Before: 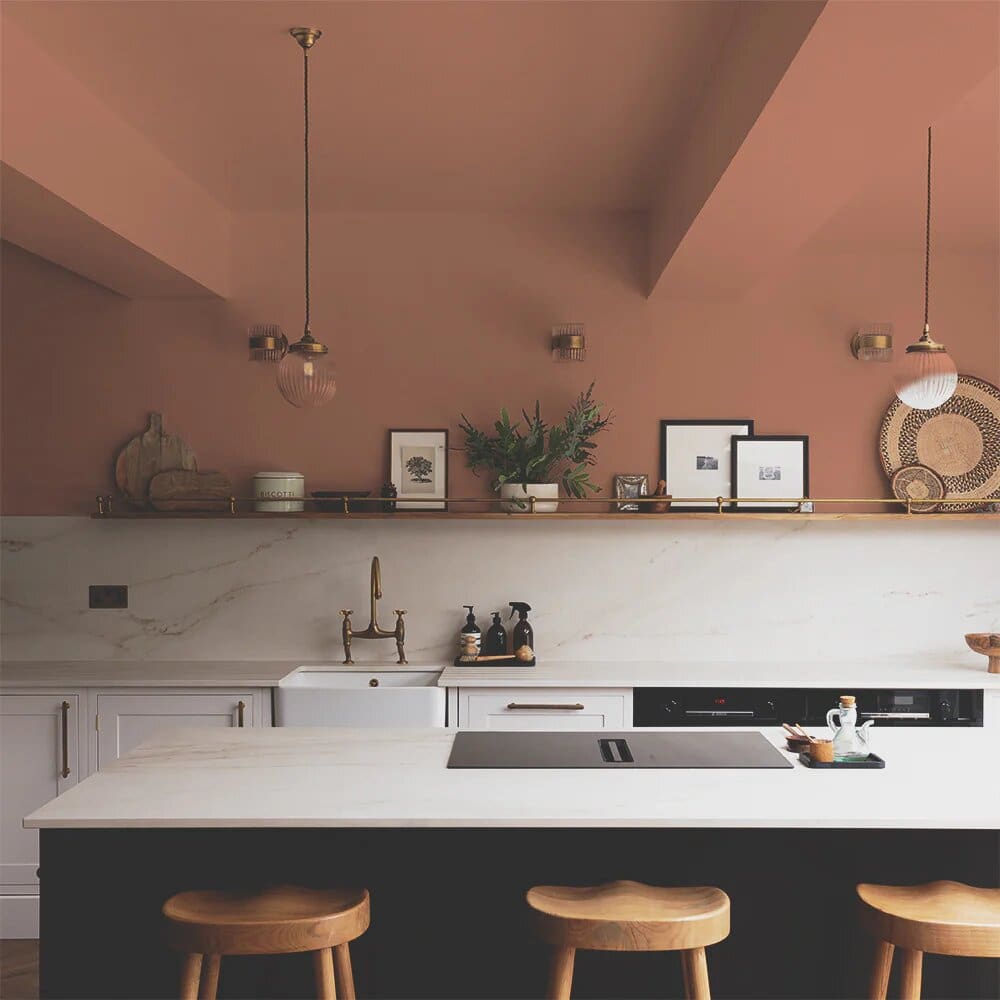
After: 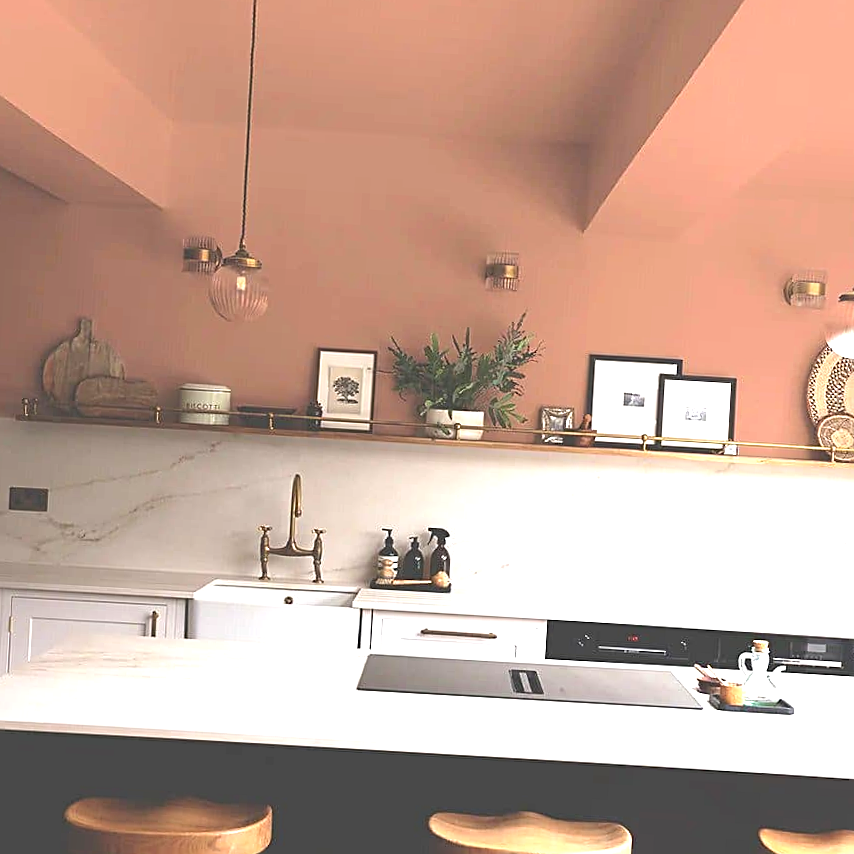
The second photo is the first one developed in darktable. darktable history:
crop and rotate: angle -3.27°, left 5.211%, top 5.211%, right 4.607%, bottom 4.607%
exposure: black level correction 0, exposure 1.2 EV, compensate highlight preservation false
sharpen: on, module defaults
vibrance: vibrance 0%
